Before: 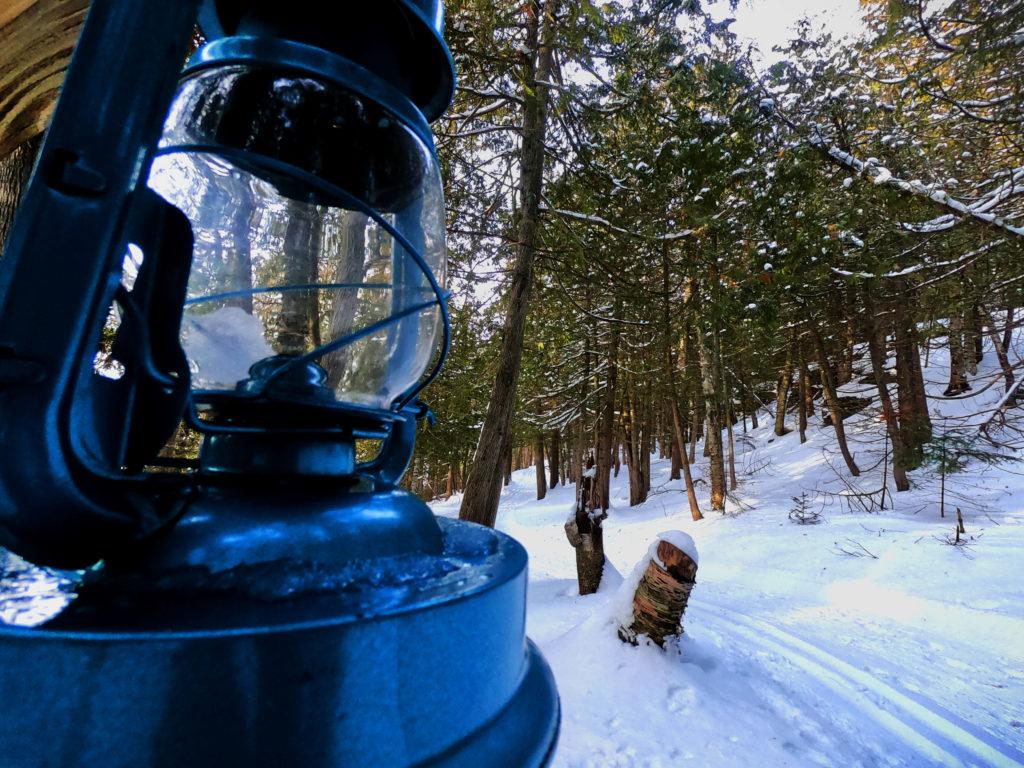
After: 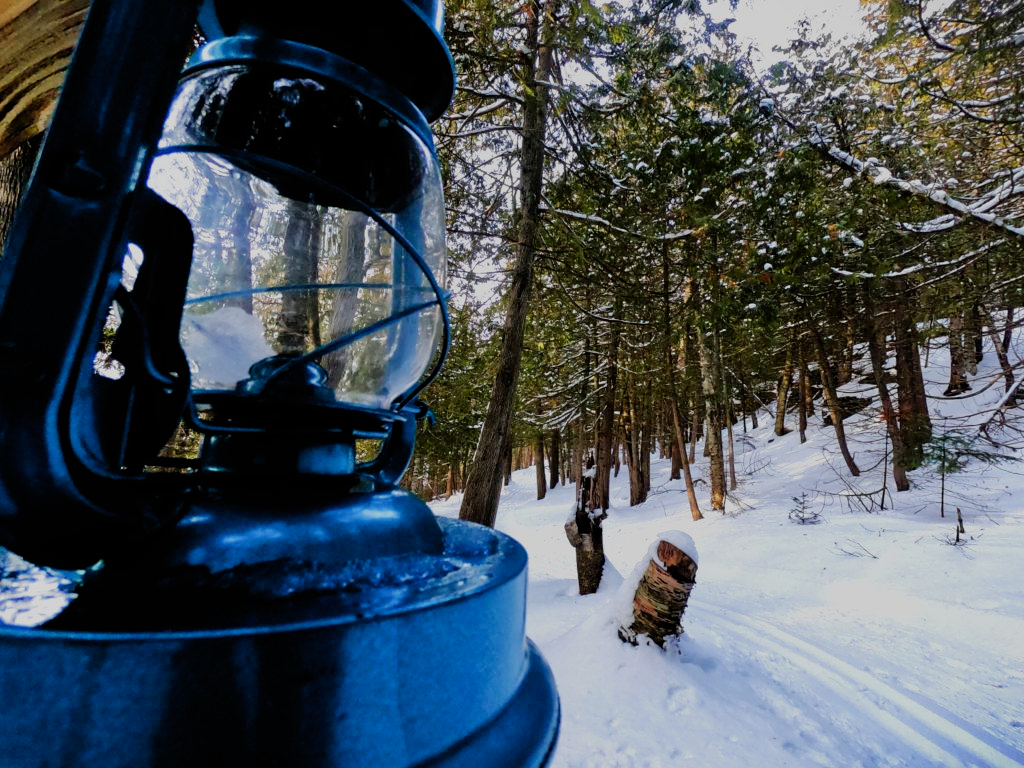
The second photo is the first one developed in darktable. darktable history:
exposure: exposure 0.202 EV, compensate exposure bias true, compensate highlight preservation false
filmic rgb: black relative exposure -7.65 EV, white relative exposure 4.56 EV, hardness 3.61, add noise in highlights 0, preserve chrominance no, color science v3 (2019), use custom middle-gray values true, iterations of high-quality reconstruction 0, contrast in highlights soft
